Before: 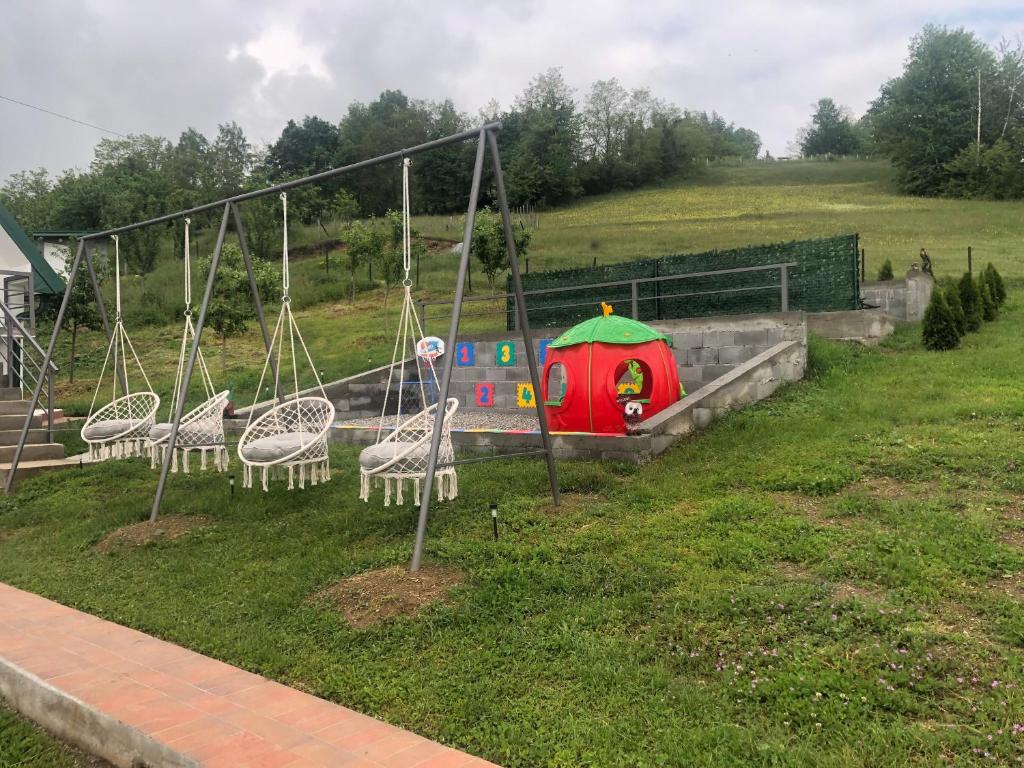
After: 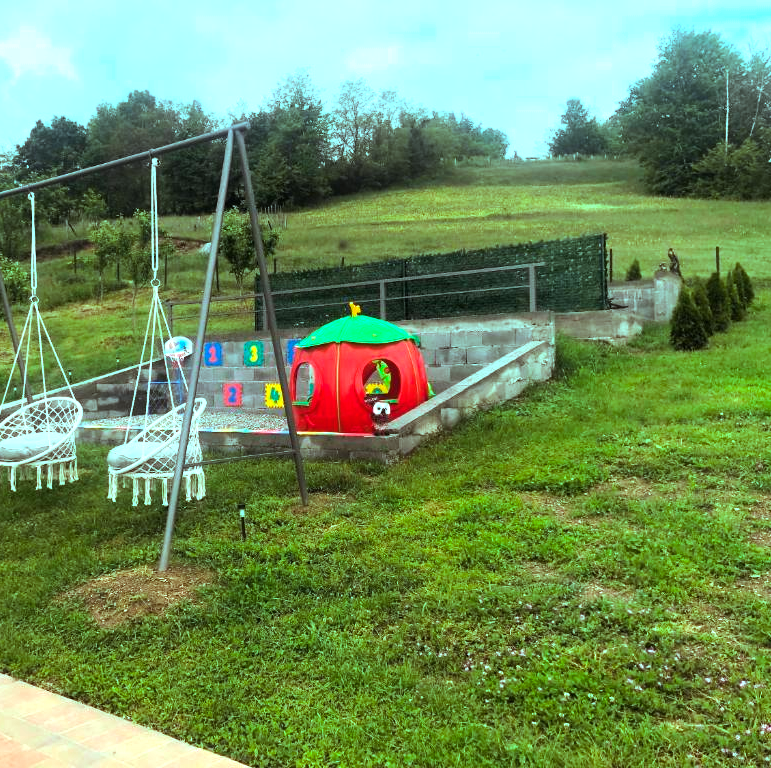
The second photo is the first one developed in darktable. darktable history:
crop and rotate: left 24.648%
color balance rgb: highlights gain › luminance -33.001%, highlights gain › chroma 5.811%, highlights gain › hue 219.12°, perceptual saturation grading › global saturation 0.939%, perceptual brilliance grading › highlights 46.639%, perceptual brilliance grading › mid-tones 22.375%, perceptual brilliance grading › shadows -6.065%, global vibrance 22.511%
